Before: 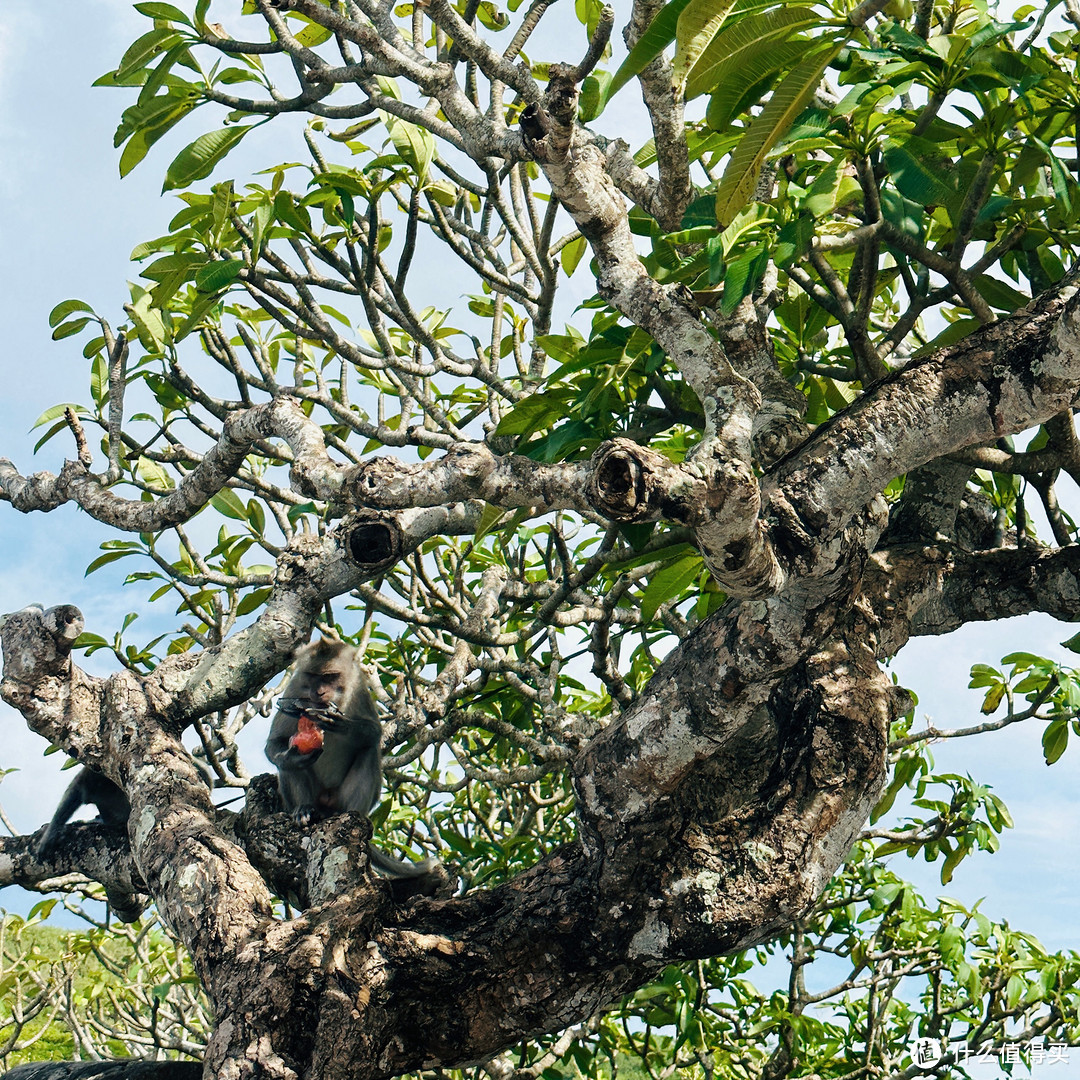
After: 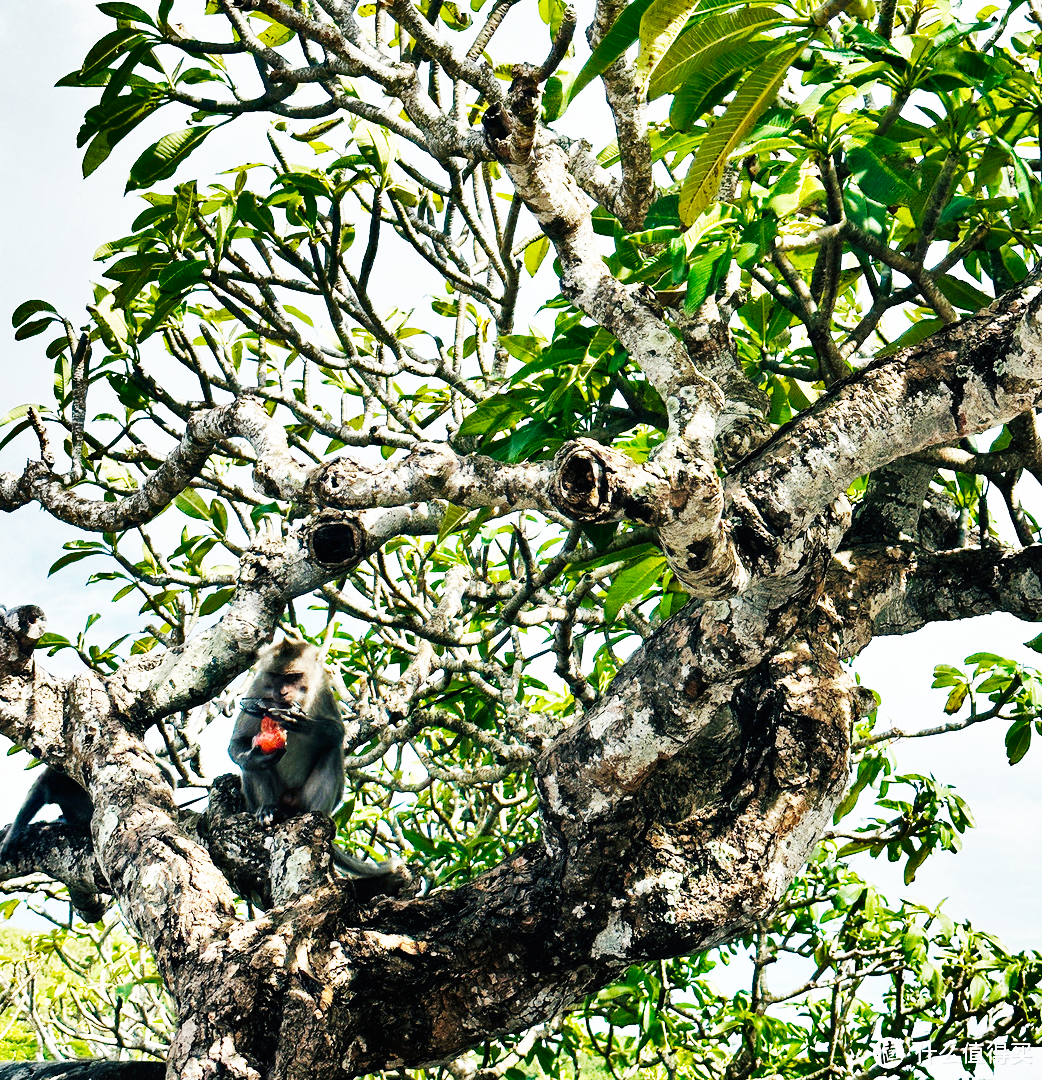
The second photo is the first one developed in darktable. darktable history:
crop and rotate: left 3.494%
base curve: curves: ch0 [(0, 0) (0.007, 0.004) (0.027, 0.03) (0.046, 0.07) (0.207, 0.54) (0.442, 0.872) (0.673, 0.972) (1, 1)], preserve colors none
shadows and highlights: shadows 20.81, highlights -82.2, soften with gaussian
